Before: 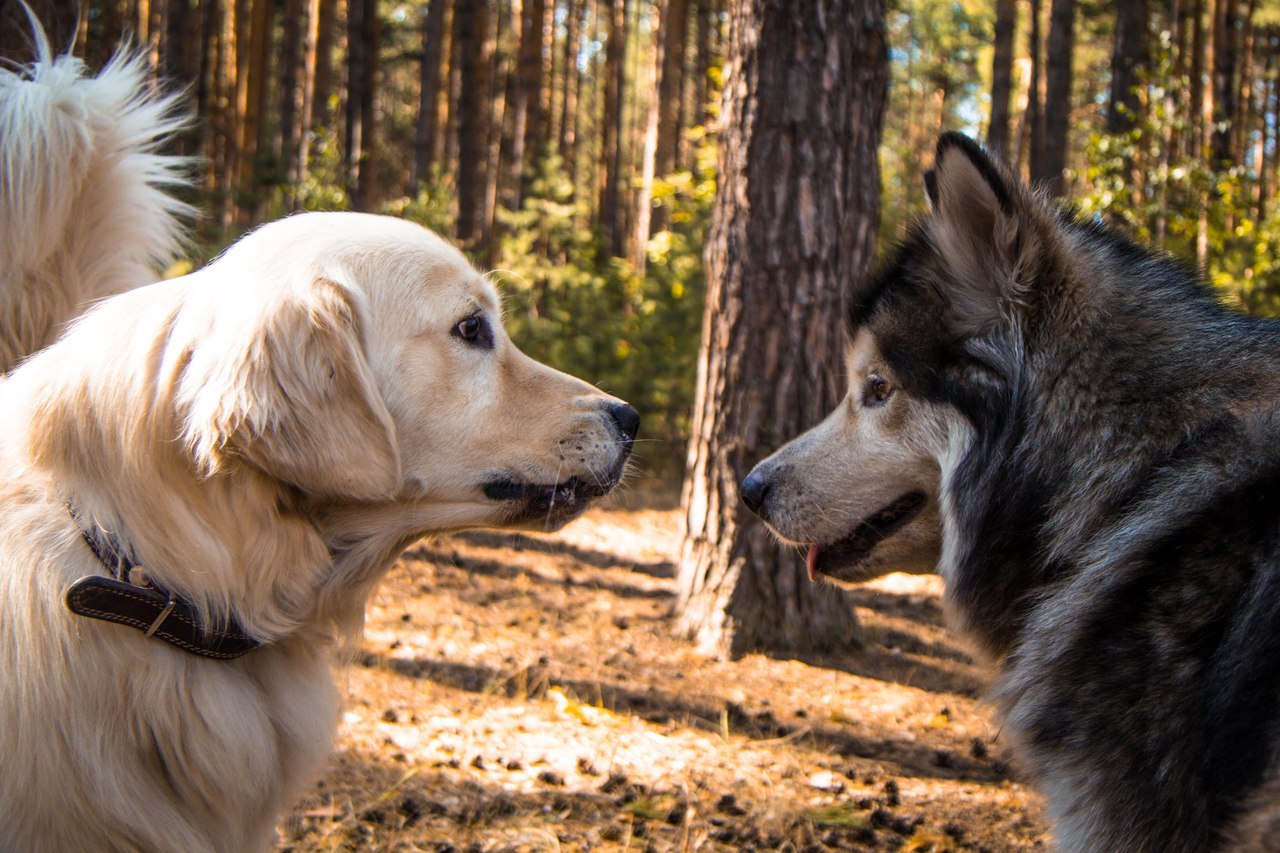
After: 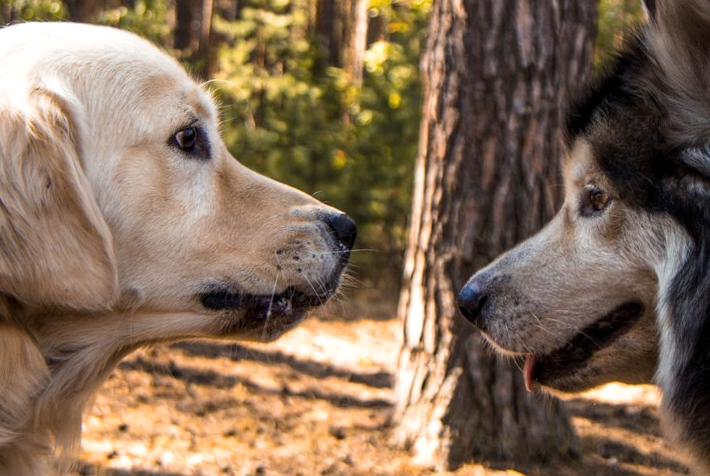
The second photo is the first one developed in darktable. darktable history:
crop and rotate: left 22.128%, top 22.363%, right 22.403%, bottom 21.812%
local contrast: highlights 106%, shadows 101%, detail 120%, midtone range 0.2
